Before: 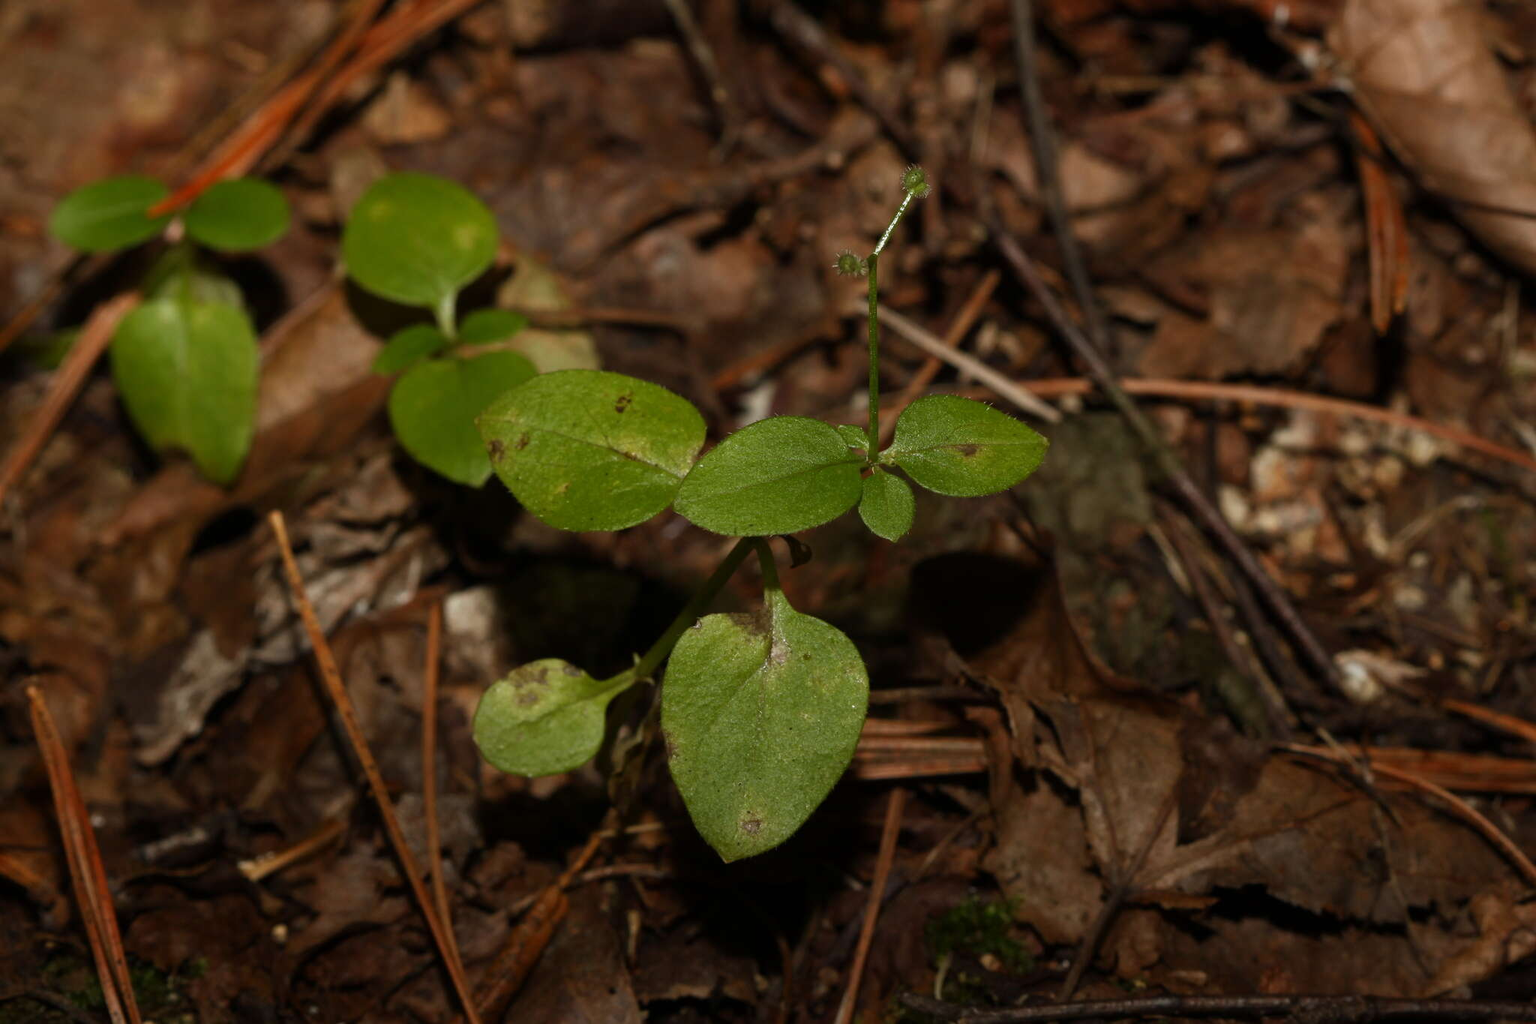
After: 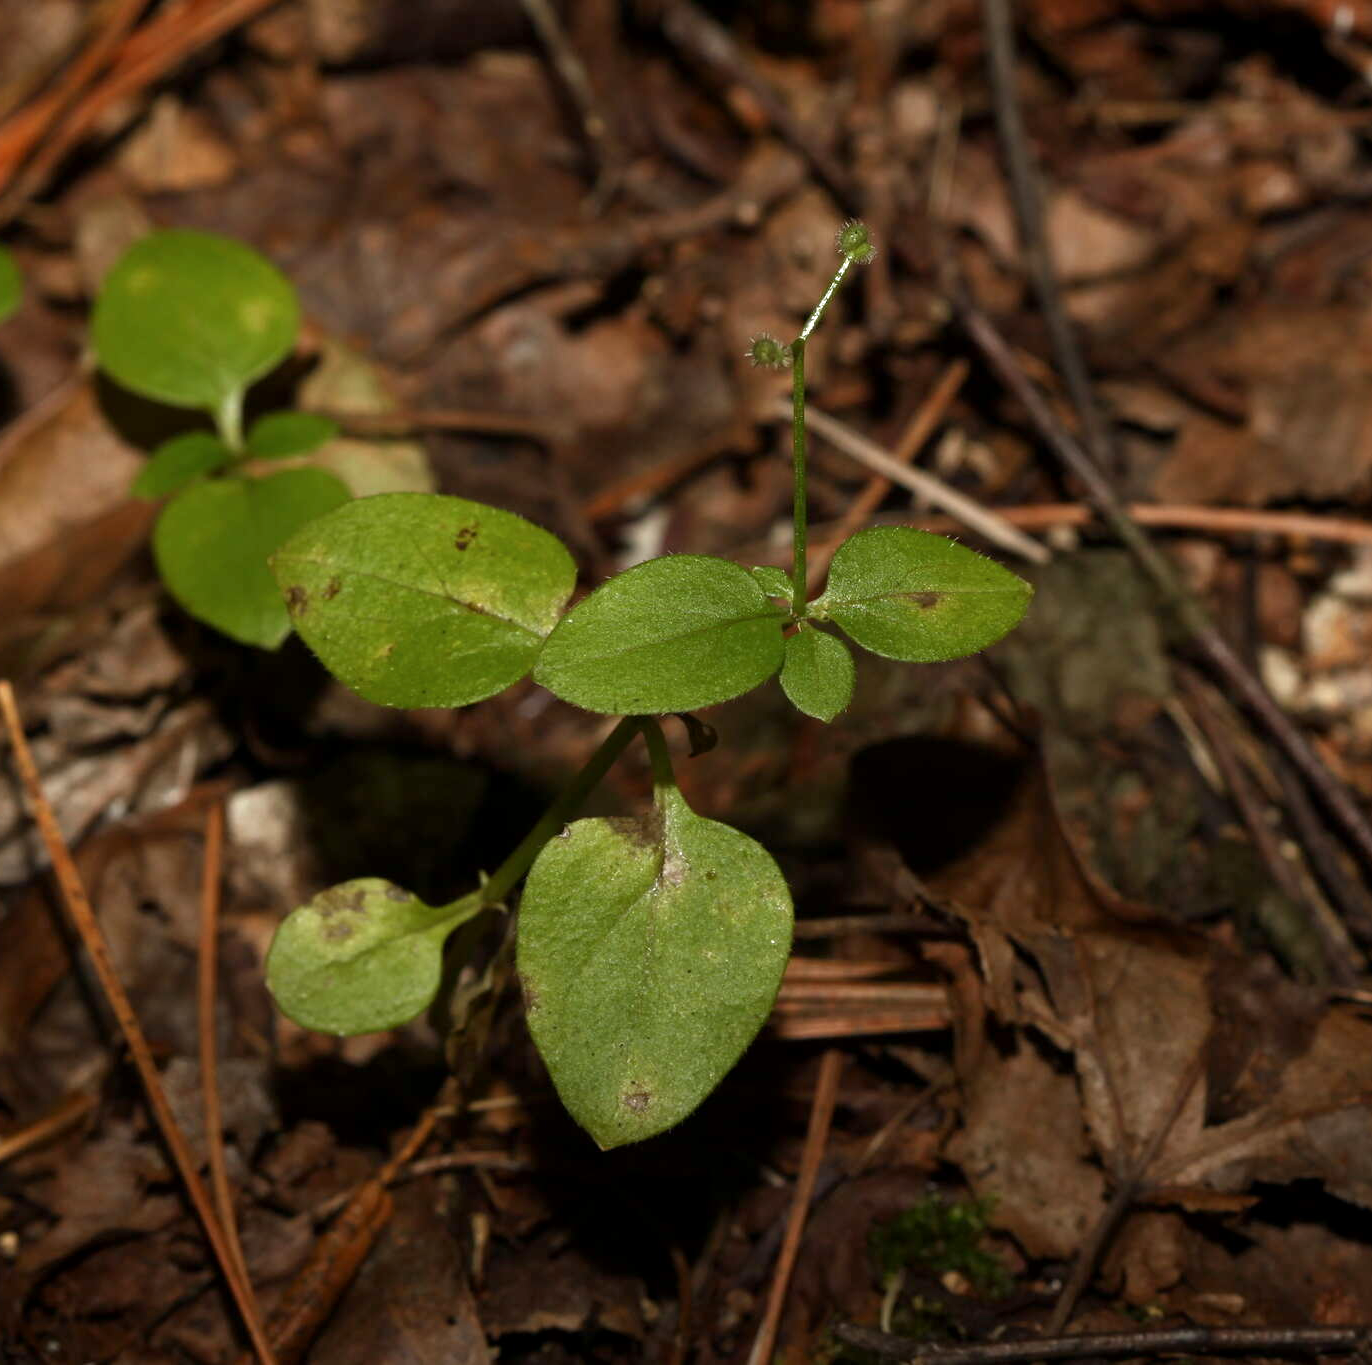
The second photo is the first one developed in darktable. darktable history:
crop and rotate: left 17.836%, right 15.156%
exposure: black level correction 0.001, exposure 0.499 EV, compensate highlight preservation false
contrast brightness saturation: saturation -0.046
